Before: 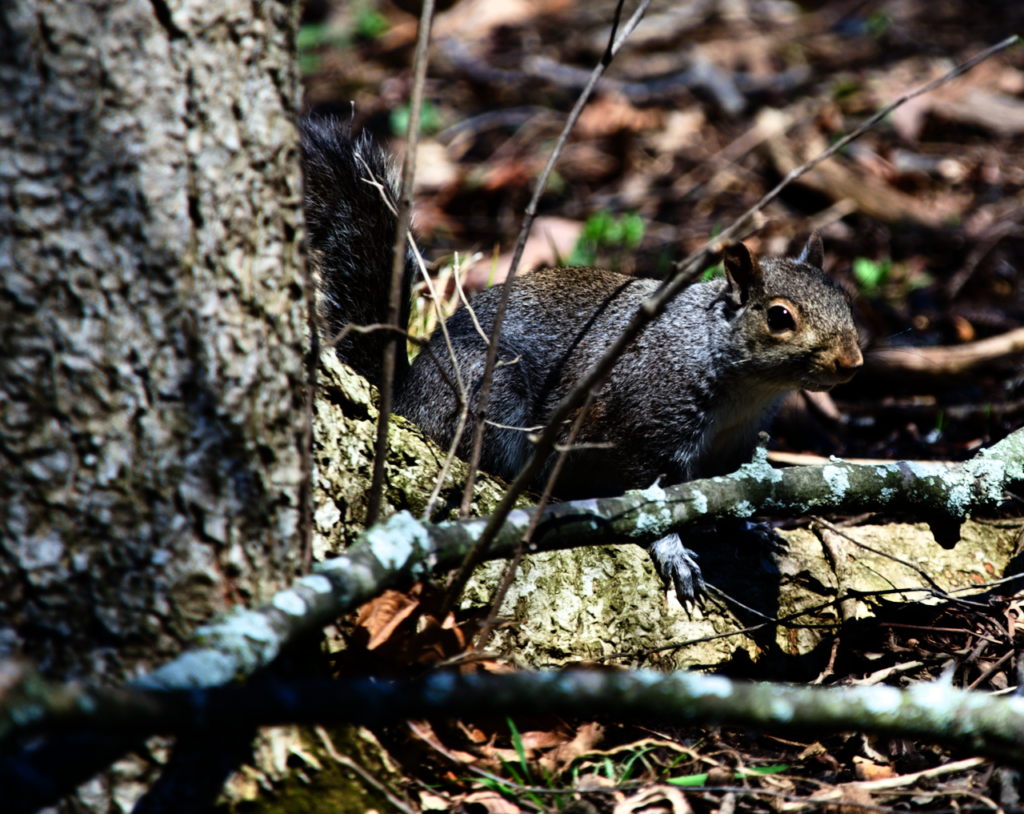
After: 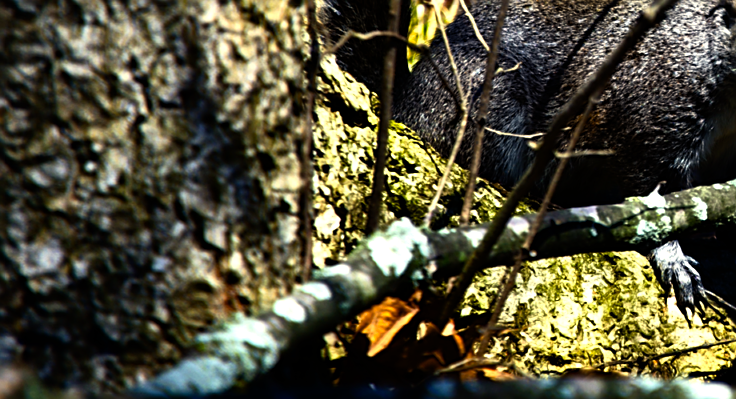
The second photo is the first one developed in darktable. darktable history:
color correction: highlights a* 2.52, highlights b* 23.17
color balance rgb: perceptual saturation grading › global saturation 29.852%, perceptual brilliance grading › global brilliance 14.785%, perceptual brilliance grading › shadows -35.199%, global vibrance 19.825%
crop: top 36.083%, right 28.058%, bottom 14.863%
sharpen: on, module defaults
